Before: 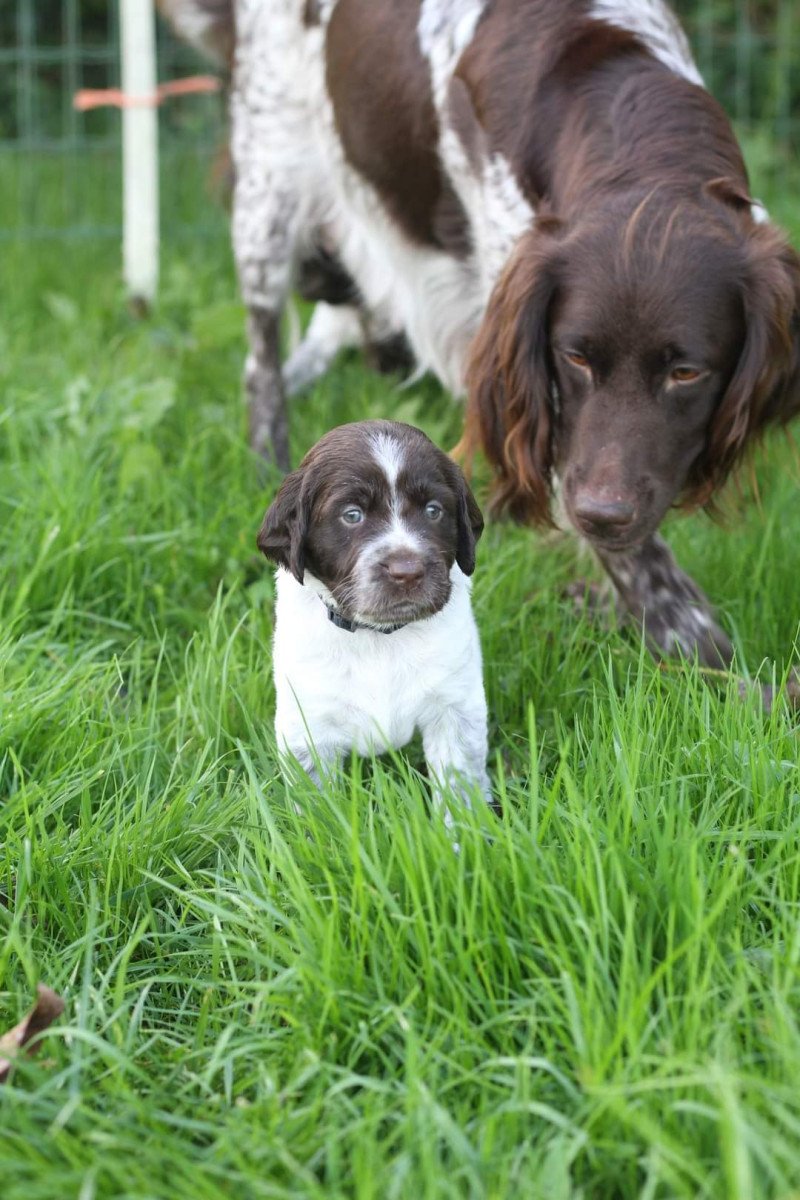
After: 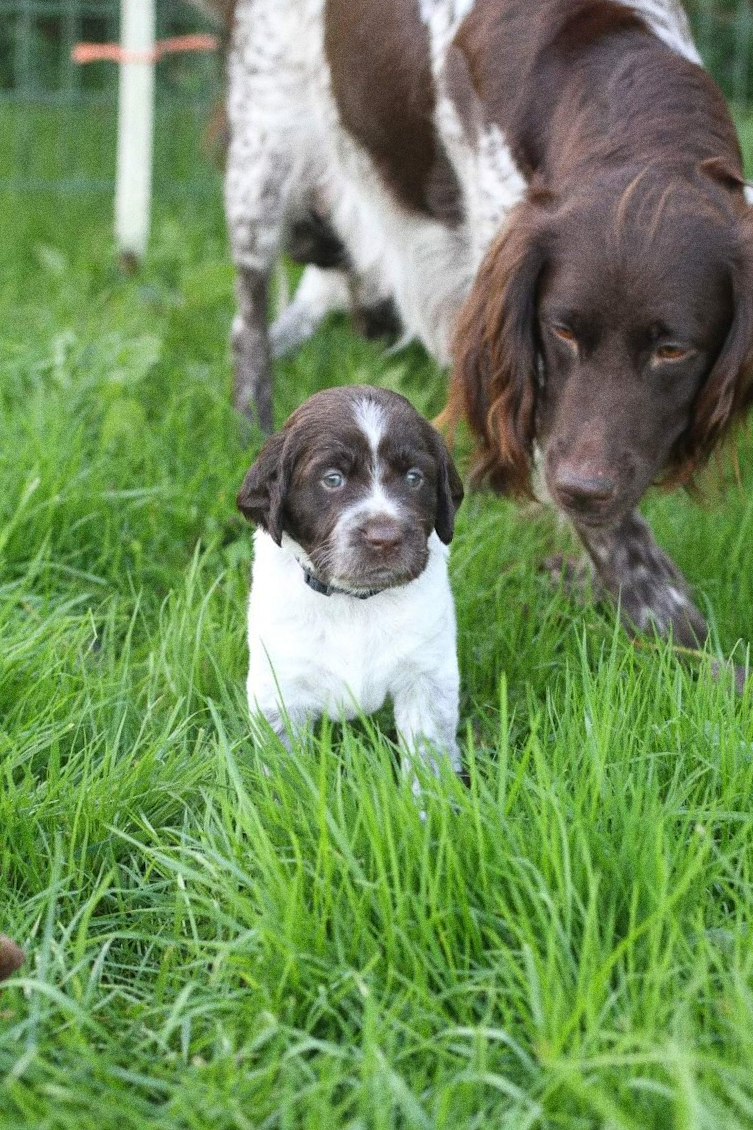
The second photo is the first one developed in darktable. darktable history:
crop and rotate: angle -2.38°
grain: coarseness 11.82 ISO, strength 36.67%, mid-tones bias 74.17%
